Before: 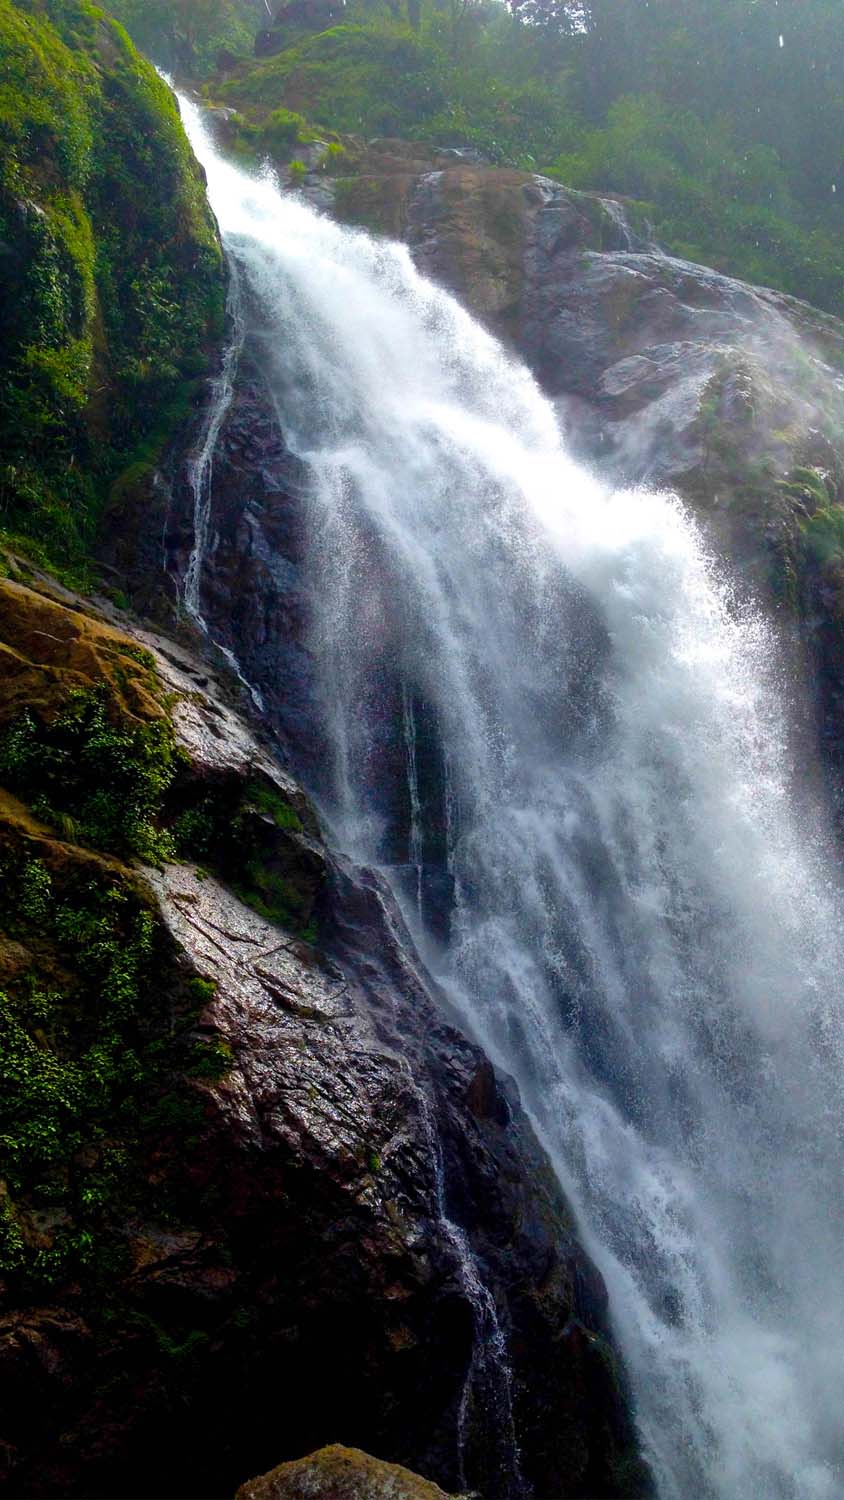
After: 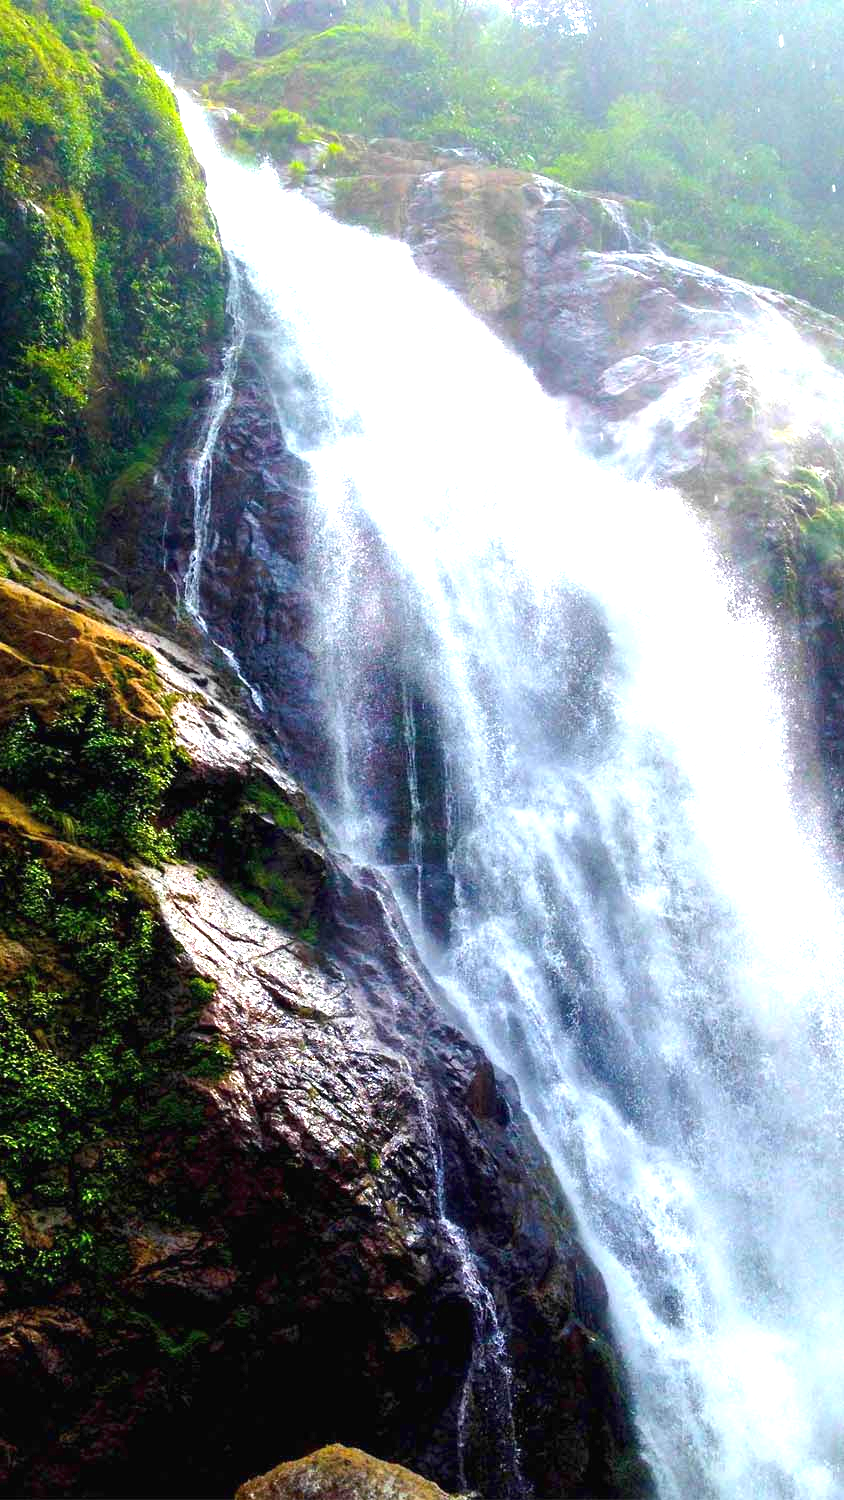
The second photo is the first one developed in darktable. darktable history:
exposure: black level correction 0, exposure 1.676 EV, compensate exposure bias true, compensate highlight preservation false
